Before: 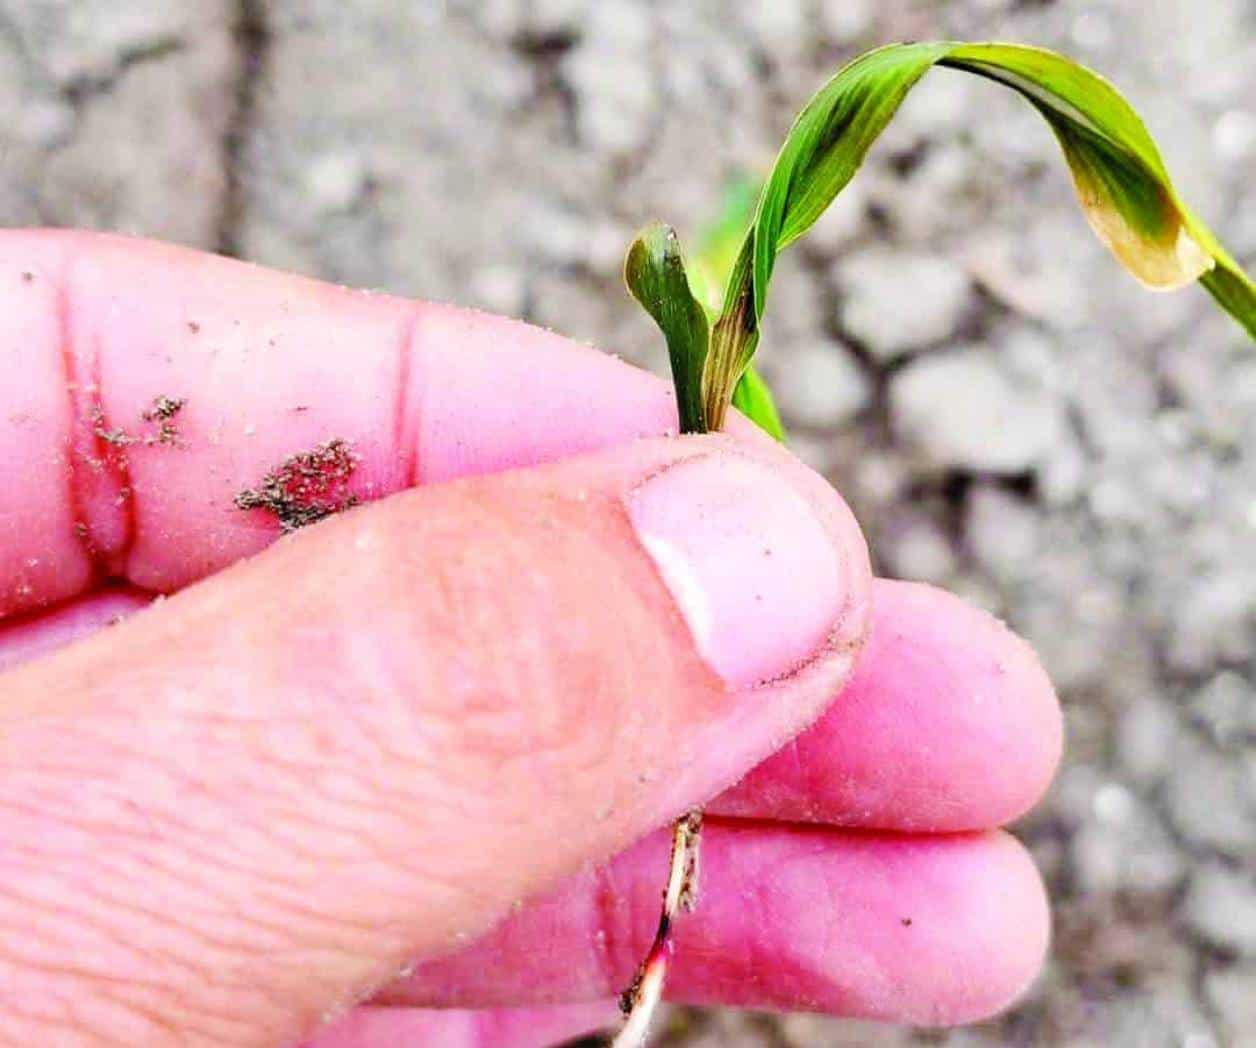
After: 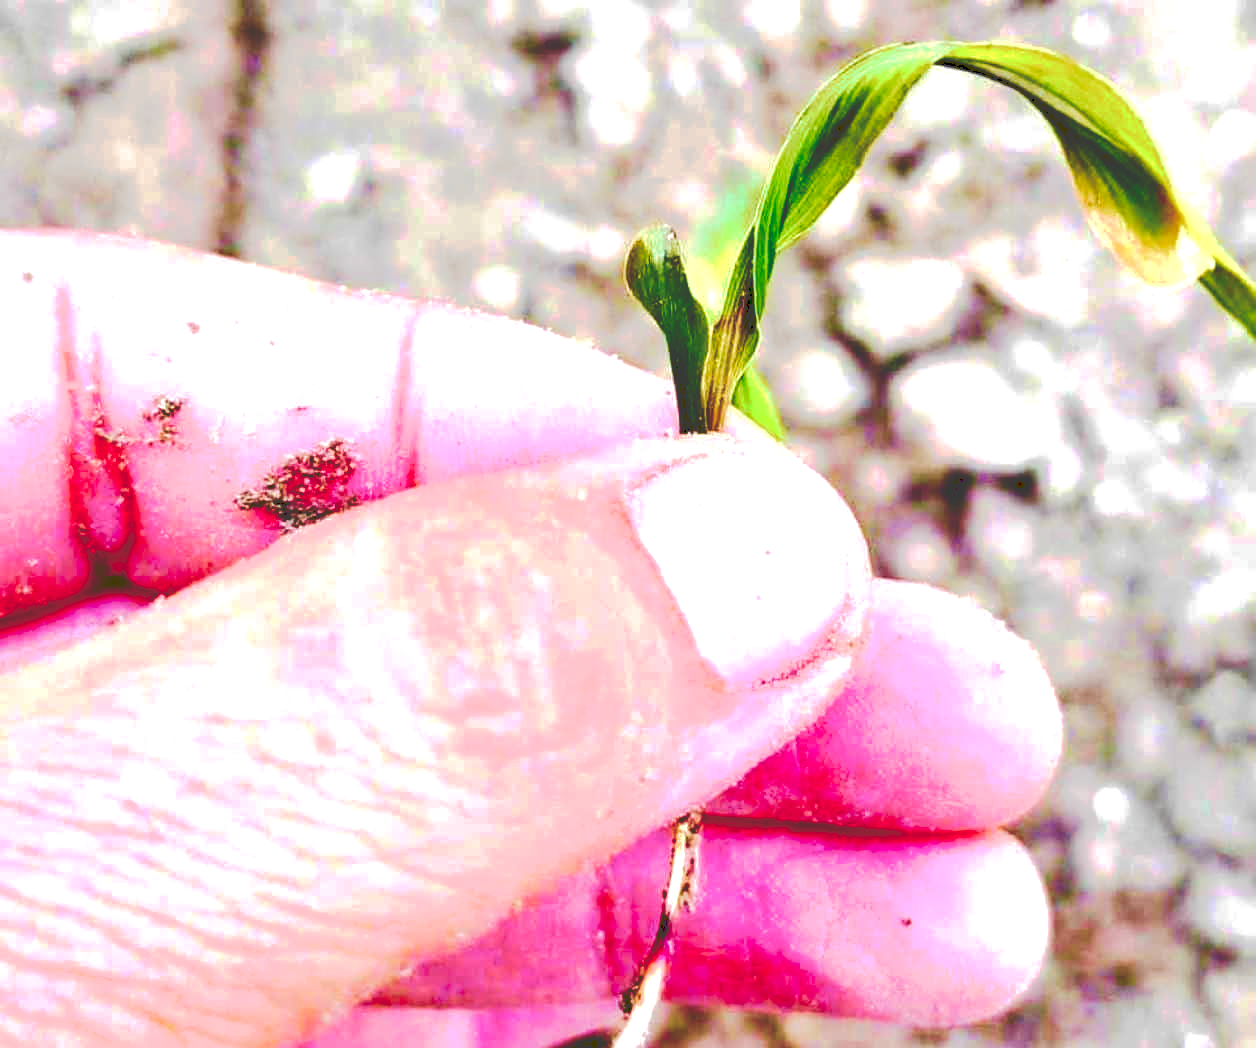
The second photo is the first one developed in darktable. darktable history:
tone curve: curves: ch0 [(0, 0) (0.003, 0.232) (0.011, 0.232) (0.025, 0.232) (0.044, 0.233) (0.069, 0.234) (0.1, 0.237) (0.136, 0.247) (0.177, 0.258) (0.224, 0.283) (0.277, 0.332) (0.335, 0.401) (0.399, 0.483) (0.468, 0.56) (0.543, 0.637) (0.623, 0.706) (0.709, 0.764) (0.801, 0.816) (0.898, 0.859) (1, 1)], preserve colors none
velvia: strength 73.74%
exposure: black level correction 0.002, exposure -0.1 EV, compensate exposure bias true, compensate highlight preservation false
color balance rgb: shadows lift › chroma 1.021%, shadows lift › hue 30.94°, perceptual saturation grading › global saturation 20%, perceptual saturation grading › highlights -25.091%, perceptual saturation grading › shadows 49.281%, perceptual brilliance grading › global brilliance 21.986%, perceptual brilliance grading › shadows -34.869%
